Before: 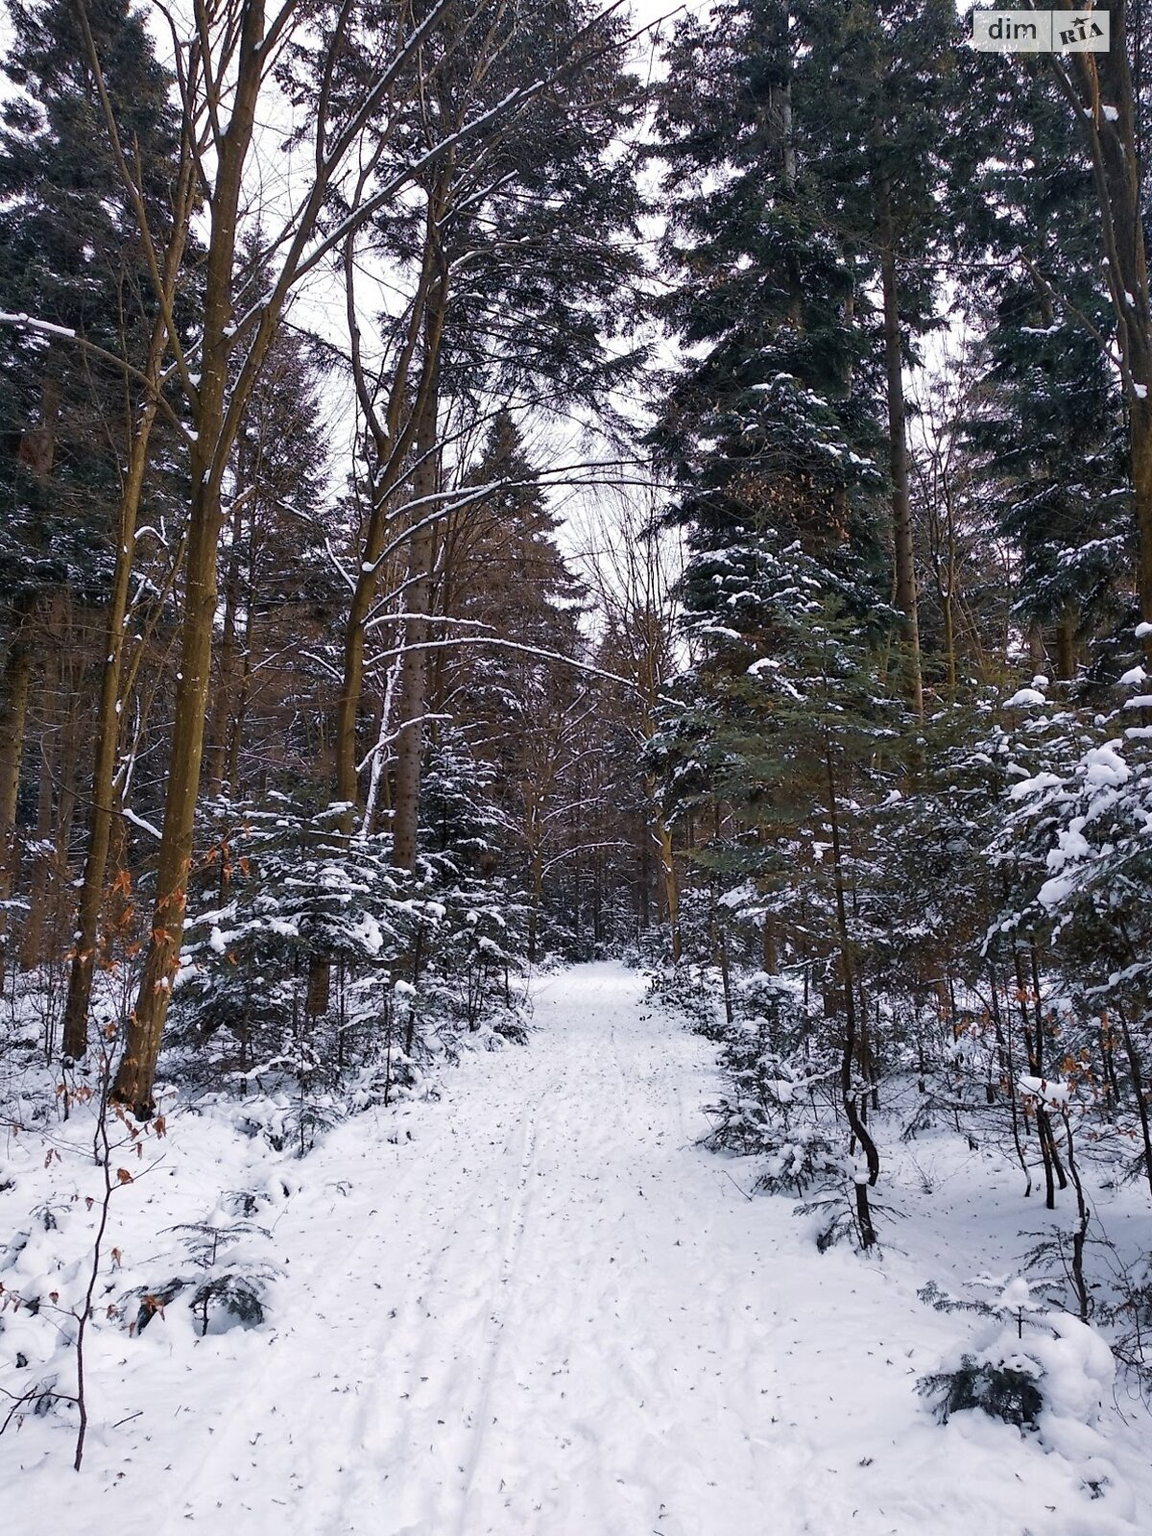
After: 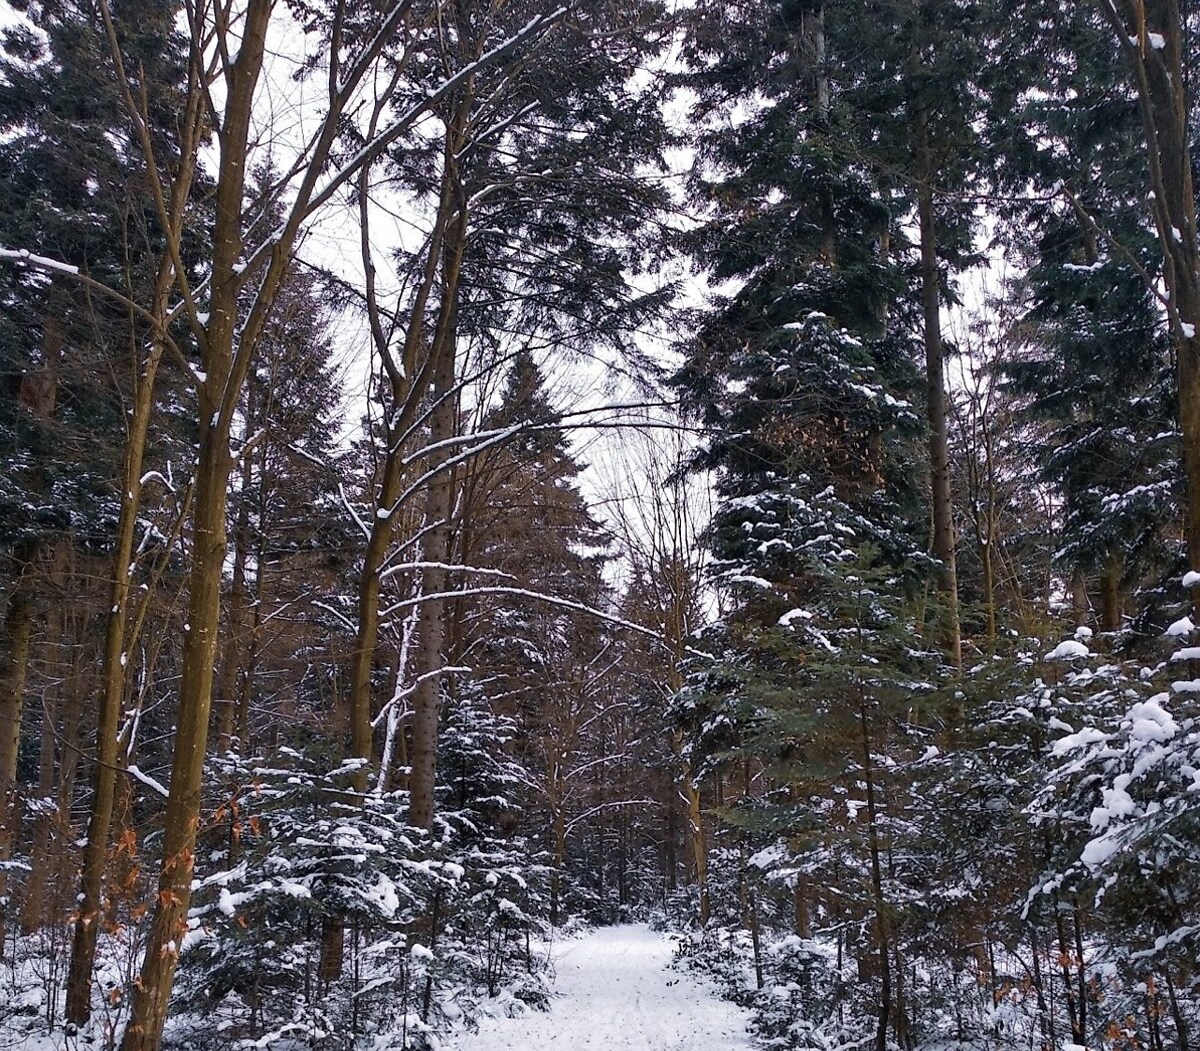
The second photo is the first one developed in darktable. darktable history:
tone equalizer: on, module defaults
crop and rotate: top 4.834%, bottom 29.435%
